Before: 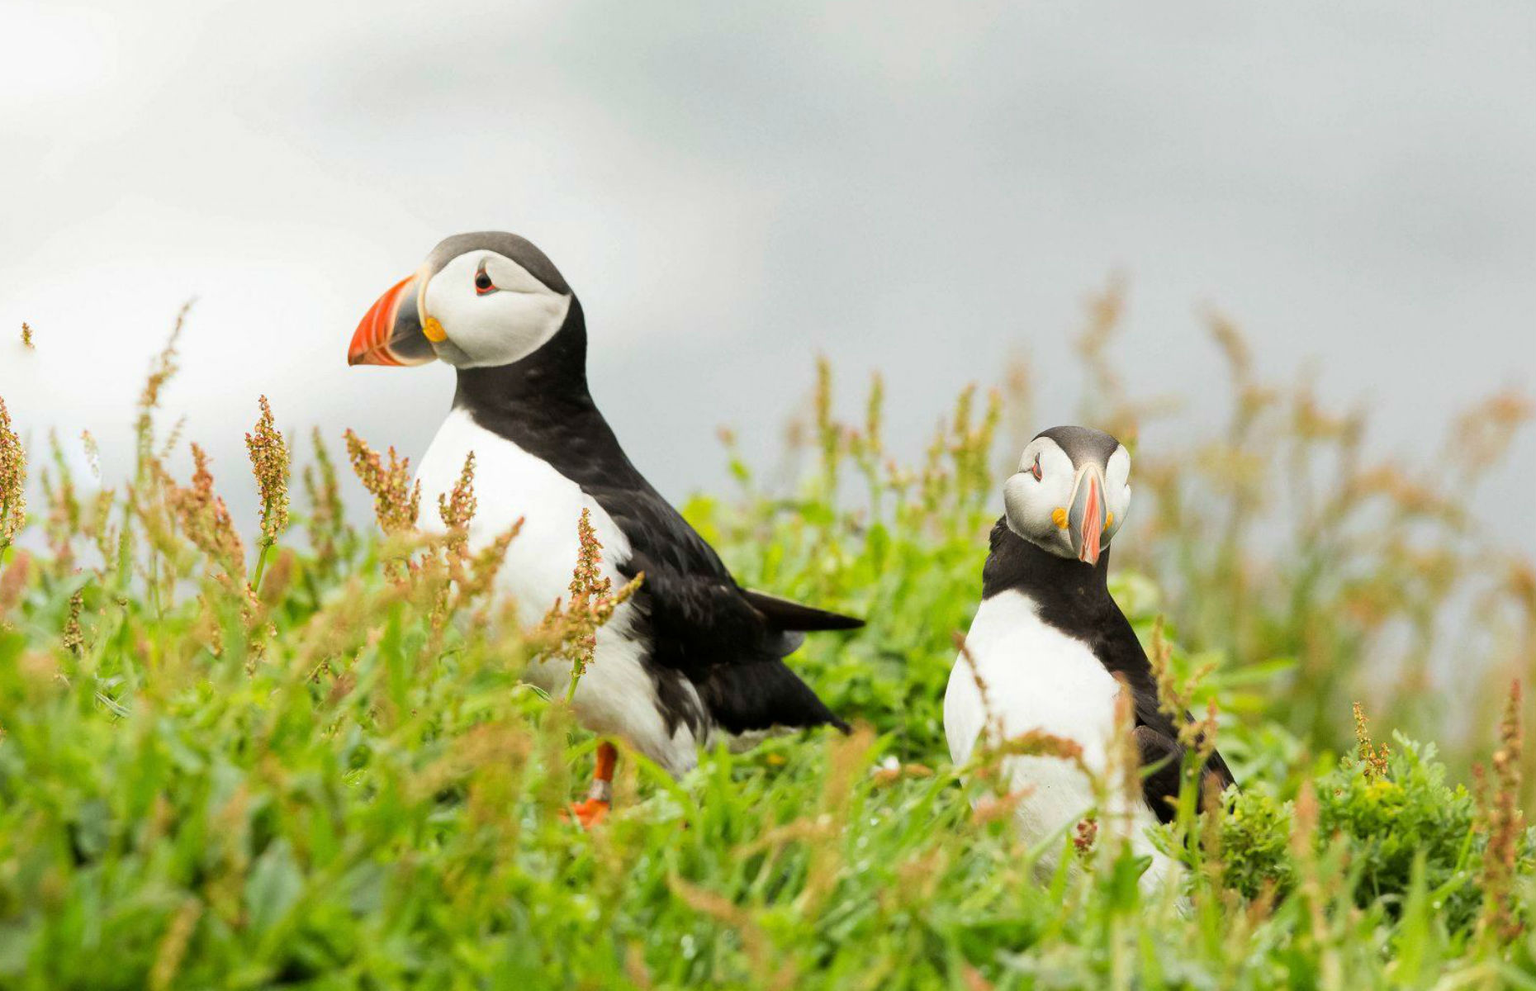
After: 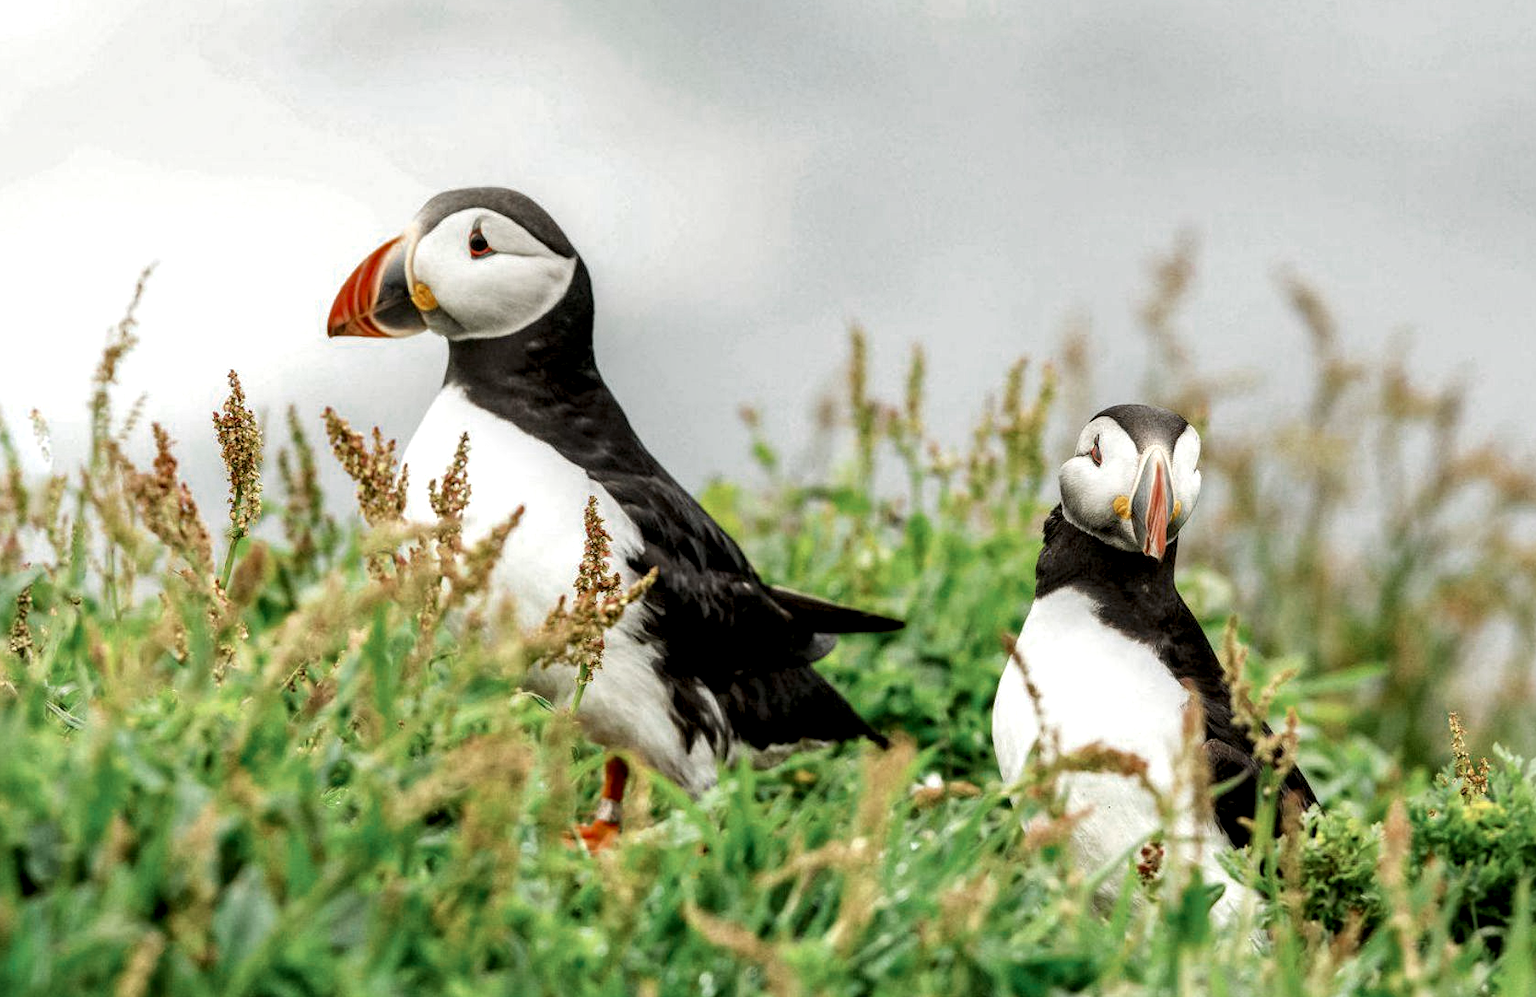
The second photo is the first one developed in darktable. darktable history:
local contrast: highlights 16%, detail 185%
crop: left 3.581%, top 6.419%, right 6.784%, bottom 3.303%
color zones: curves: ch0 [(0, 0.5) (0.125, 0.4) (0.25, 0.5) (0.375, 0.4) (0.5, 0.4) (0.625, 0.35) (0.75, 0.35) (0.875, 0.5)]; ch1 [(0, 0.35) (0.125, 0.45) (0.25, 0.35) (0.375, 0.35) (0.5, 0.35) (0.625, 0.35) (0.75, 0.45) (0.875, 0.35)]; ch2 [(0, 0.6) (0.125, 0.5) (0.25, 0.5) (0.375, 0.6) (0.5, 0.6) (0.625, 0.5) (0.75, 0.5) (0.875, 0.5)]
